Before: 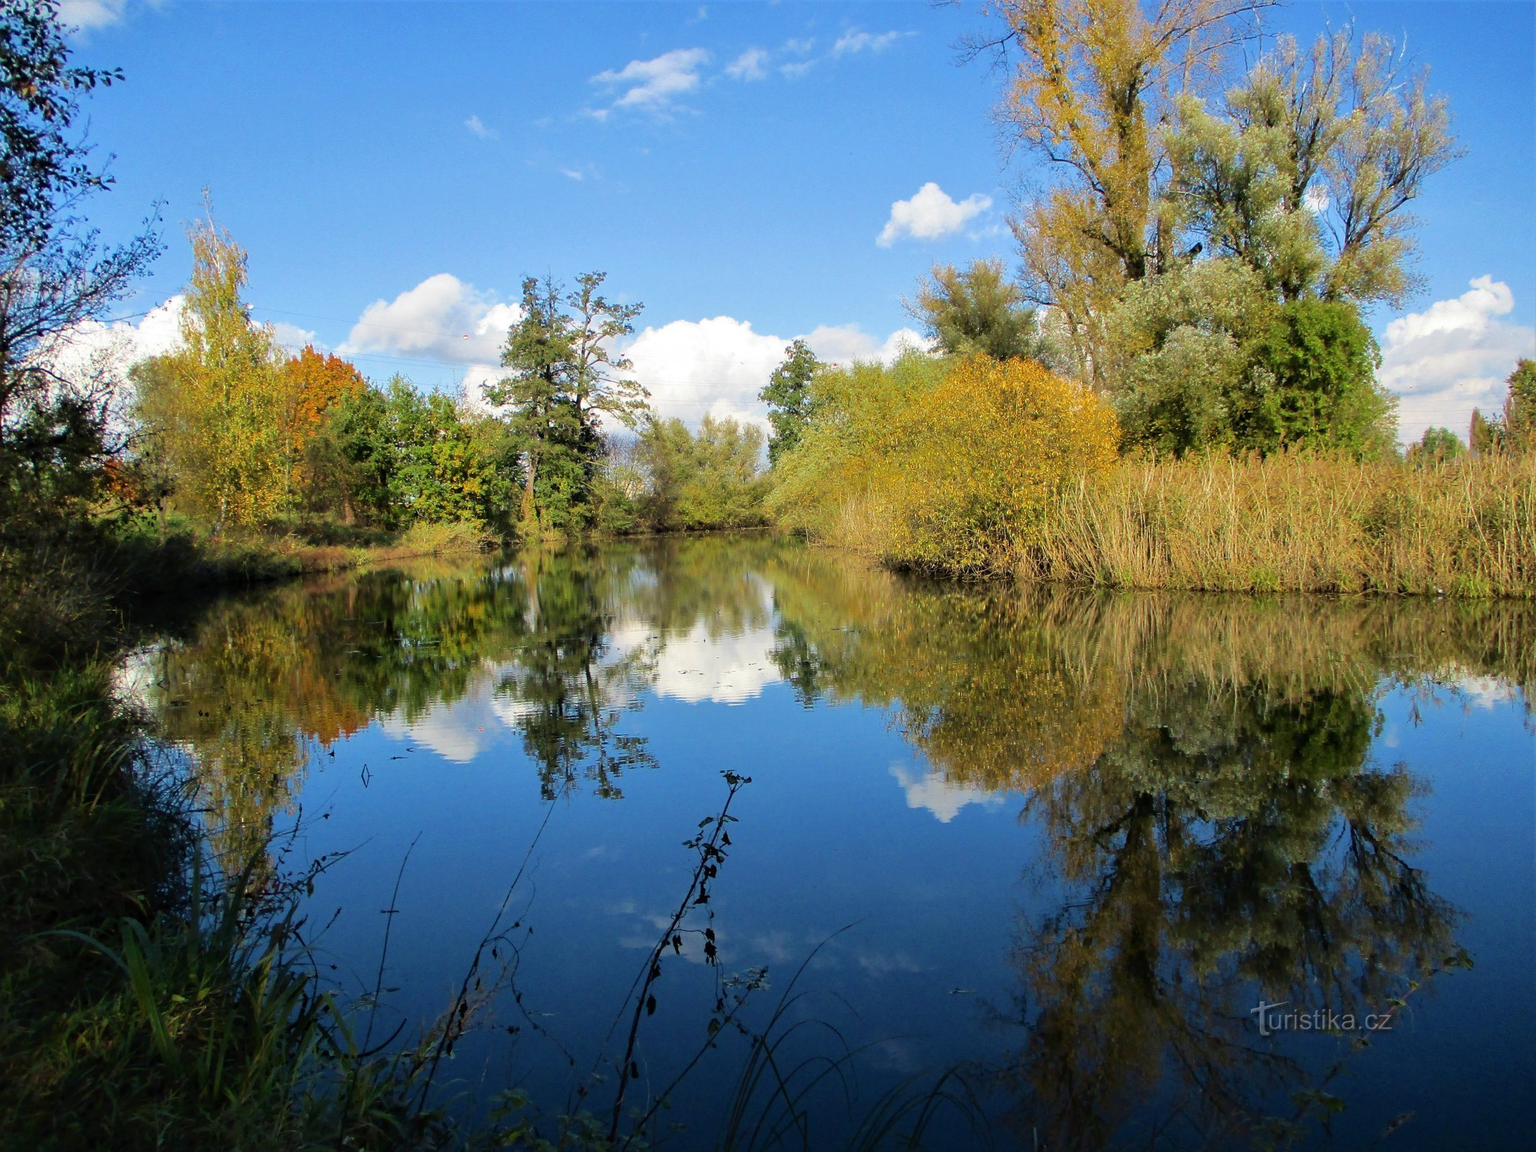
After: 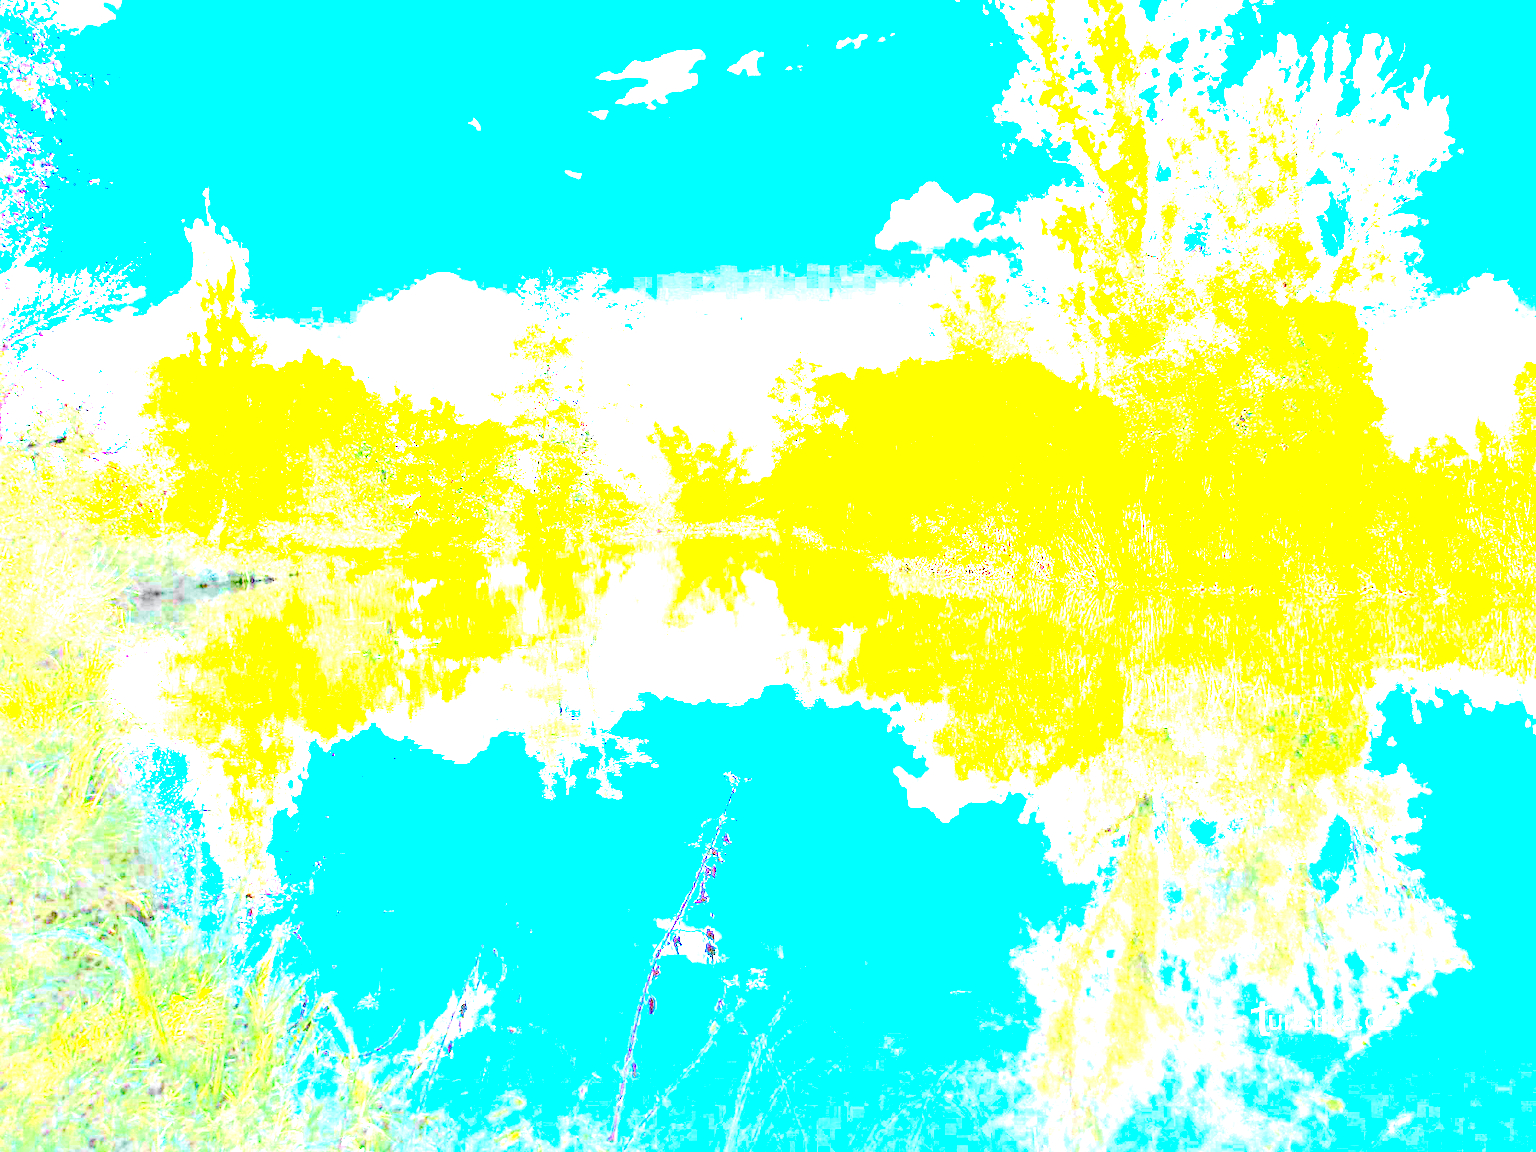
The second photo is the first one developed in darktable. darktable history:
tone curve: curves: ch0 [(0, 0) (0.071, 0.047) (0.266, 0.26) (0.491, 0.552) (0.753, 0.818) (1, 0.983)]; ch1 [(0, 0) (0.346, 0.307) (0.408, 0.369) (0.463, 0.443) (0.482, 0.493) (0.502, 0.5) (0.517, 0.518) (0.546, 0.576) (0.588, 0.643) (0.651, 0.709) (1, 1)]; ch2 [(0, 0) (0.346, 0.34) (0.434, 0.46) (0.485, 0.494) (0.5, 0.494) (0.517, 0.503) (0.535, 0.545) (0.583, 0.634) (0.625, 0.686) (1, 1)], color space Lab, independent channels, preserve colors none
tone equalizer: on, module defaults
exposure: exposure 8 EV, compensate highlight preservation false
white balance: red 1.009, blue 0.985
